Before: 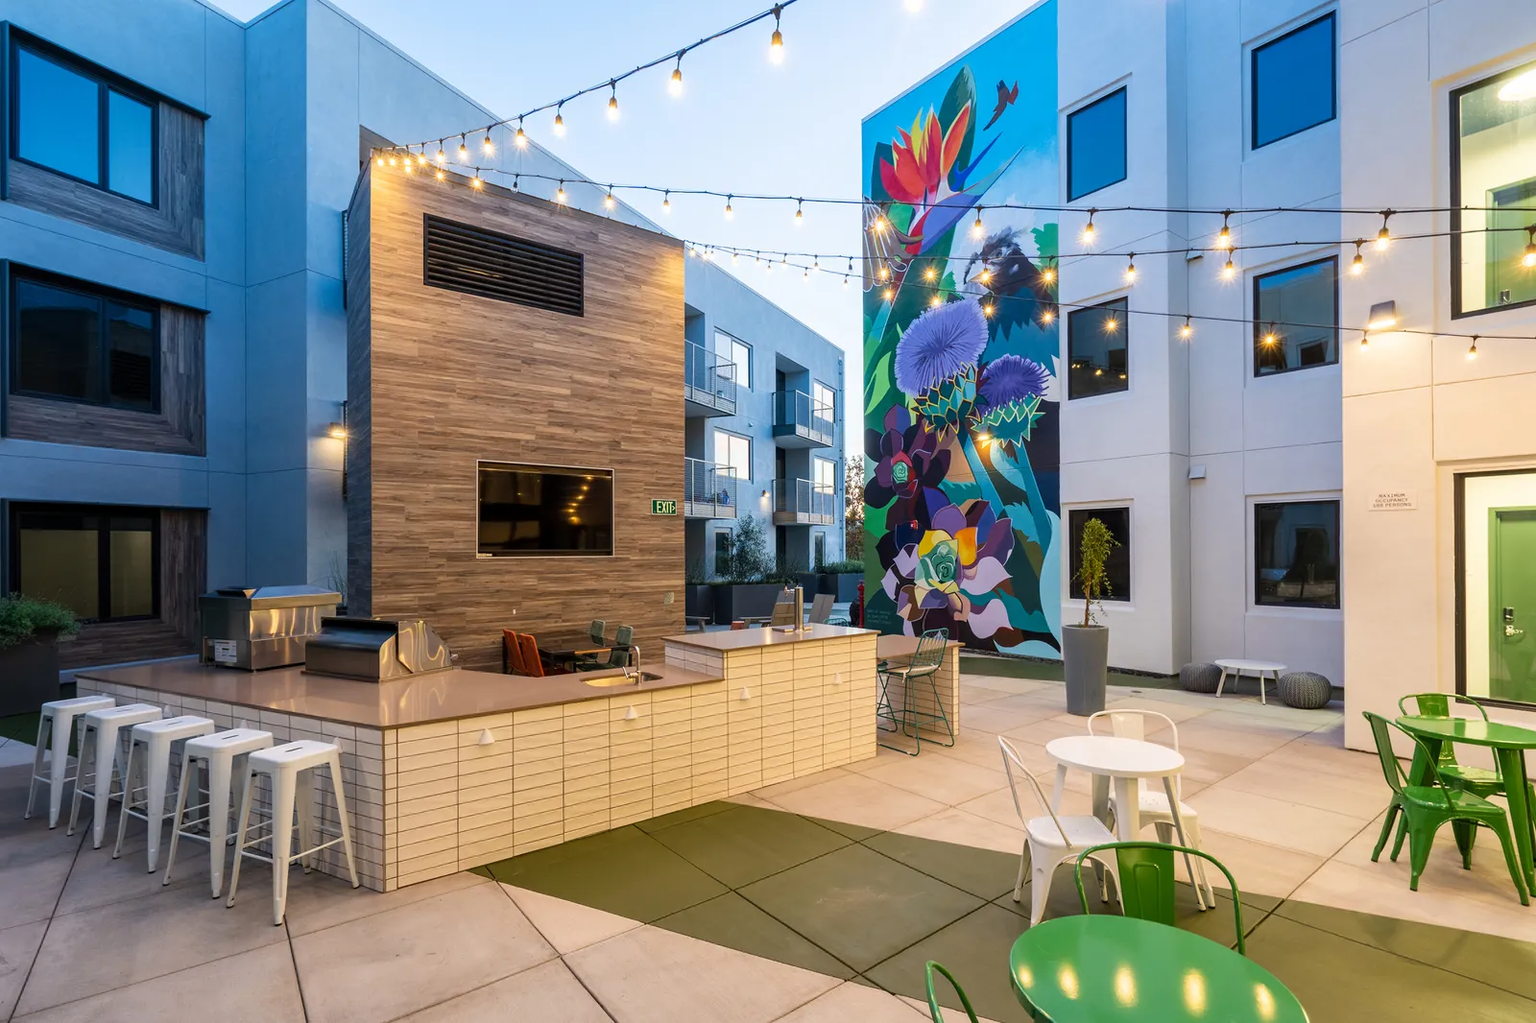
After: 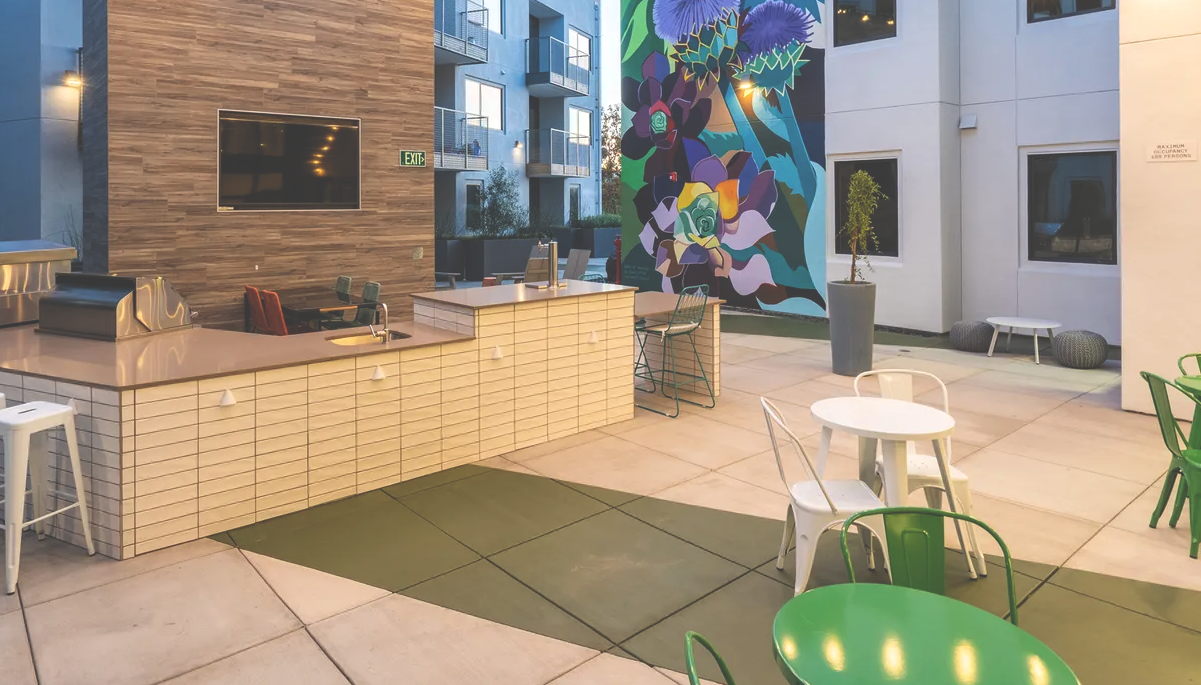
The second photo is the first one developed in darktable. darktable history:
exposure: black level correction -0.04, exposure 0.065 EV, compensate highlight preservation false
crop and rotate: left 17.443%, top 34.71%, right 7.481%, bottom 0.966%
